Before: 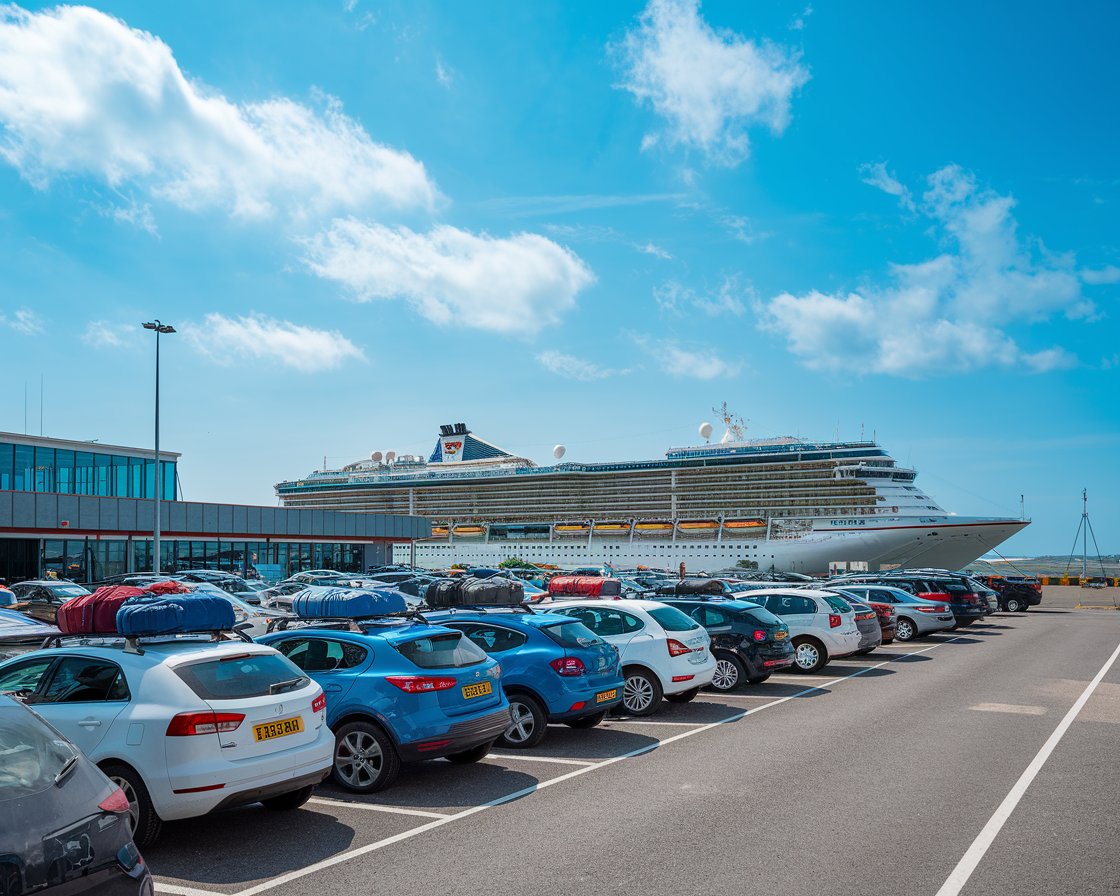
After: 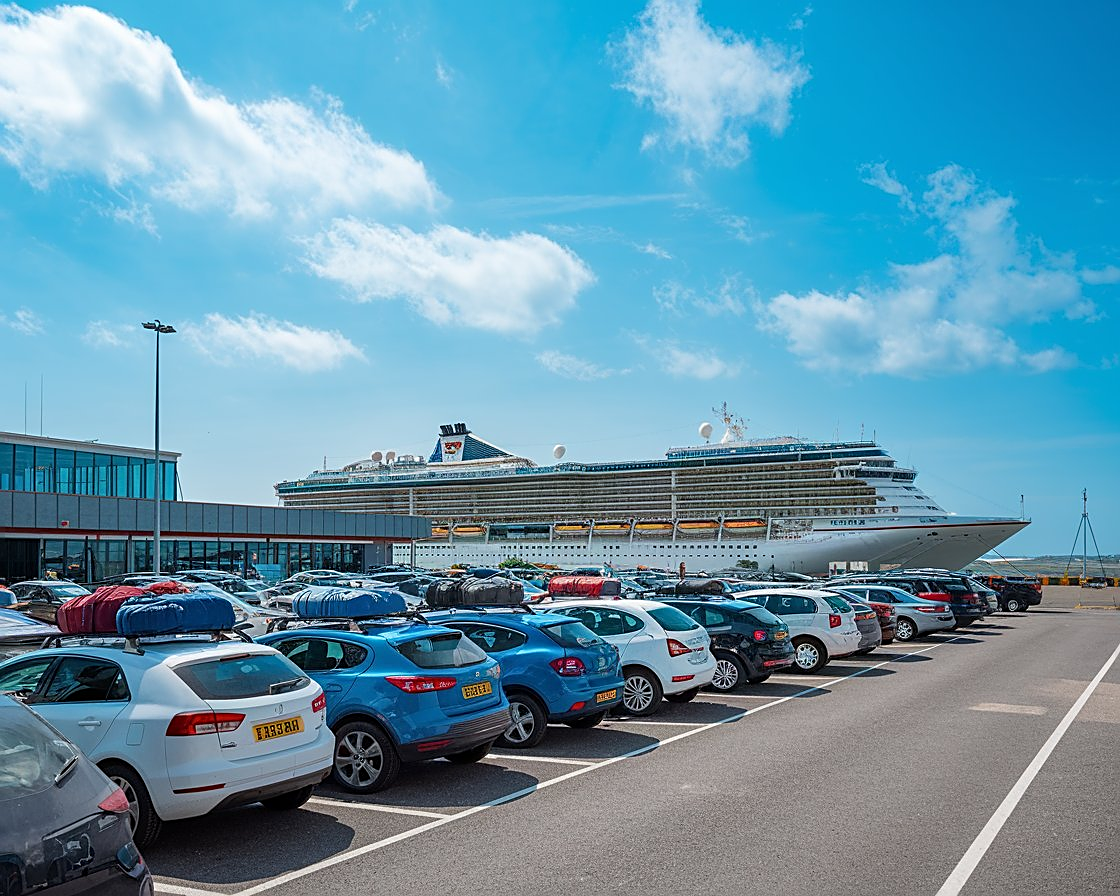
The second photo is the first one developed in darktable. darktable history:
sharpen: amount 0.544
